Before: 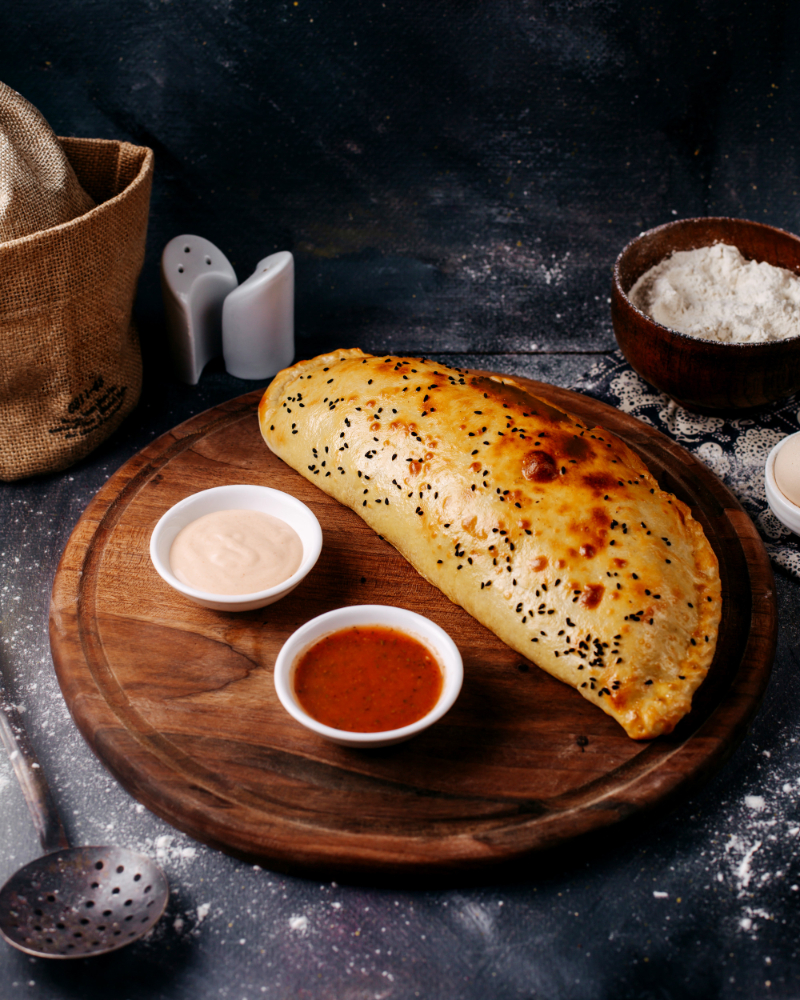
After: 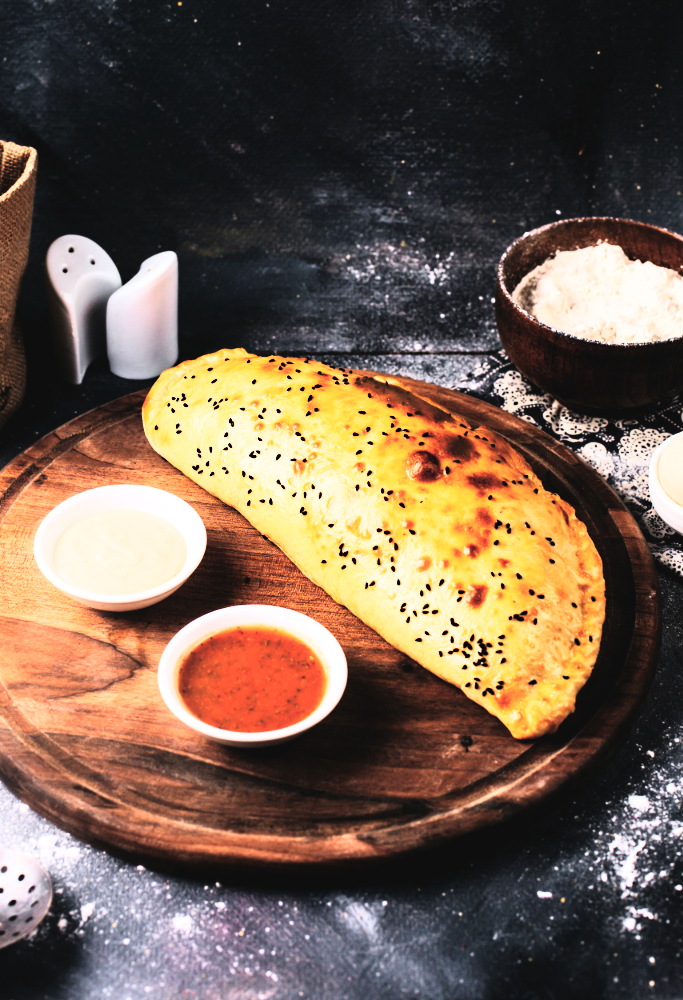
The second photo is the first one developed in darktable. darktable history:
sharpen: radius 5.325, amount 0.312, threshold 26.433
rgb curve: curves: ch0 [(0, 0) (0.21, 0.15) (0.24, 0.21) (0.5, 0.75) (0.75, 0.96) (0.89, 0.99) (1, 1)]; ch1 [(0, 0.02) (0.21, 0.13) (0.25, 0.2) (0.5, 0.67) (0.75, 0.9) (0.89, 0.97) (1, 1)]; ch2 [(0, 0.02) (0.21, 0.13) (0.25, 0.2) (0.5, 0.67) (0.75, 0.9) (0.89, 0.97) (1, 1)], compensate middle gray true
crop and rotate: left 14.584%
base curve: curves: ch0 [(0, 0) (0.303, 0.277) (1, 1)]
exposure: exposure 0.559 EV, compensate highlight preservation false
color balance: lift [1.01, 1, 1, 1], gamma [1.097, 1, 1, 1], gain [0.85, 1, 1, 1]
